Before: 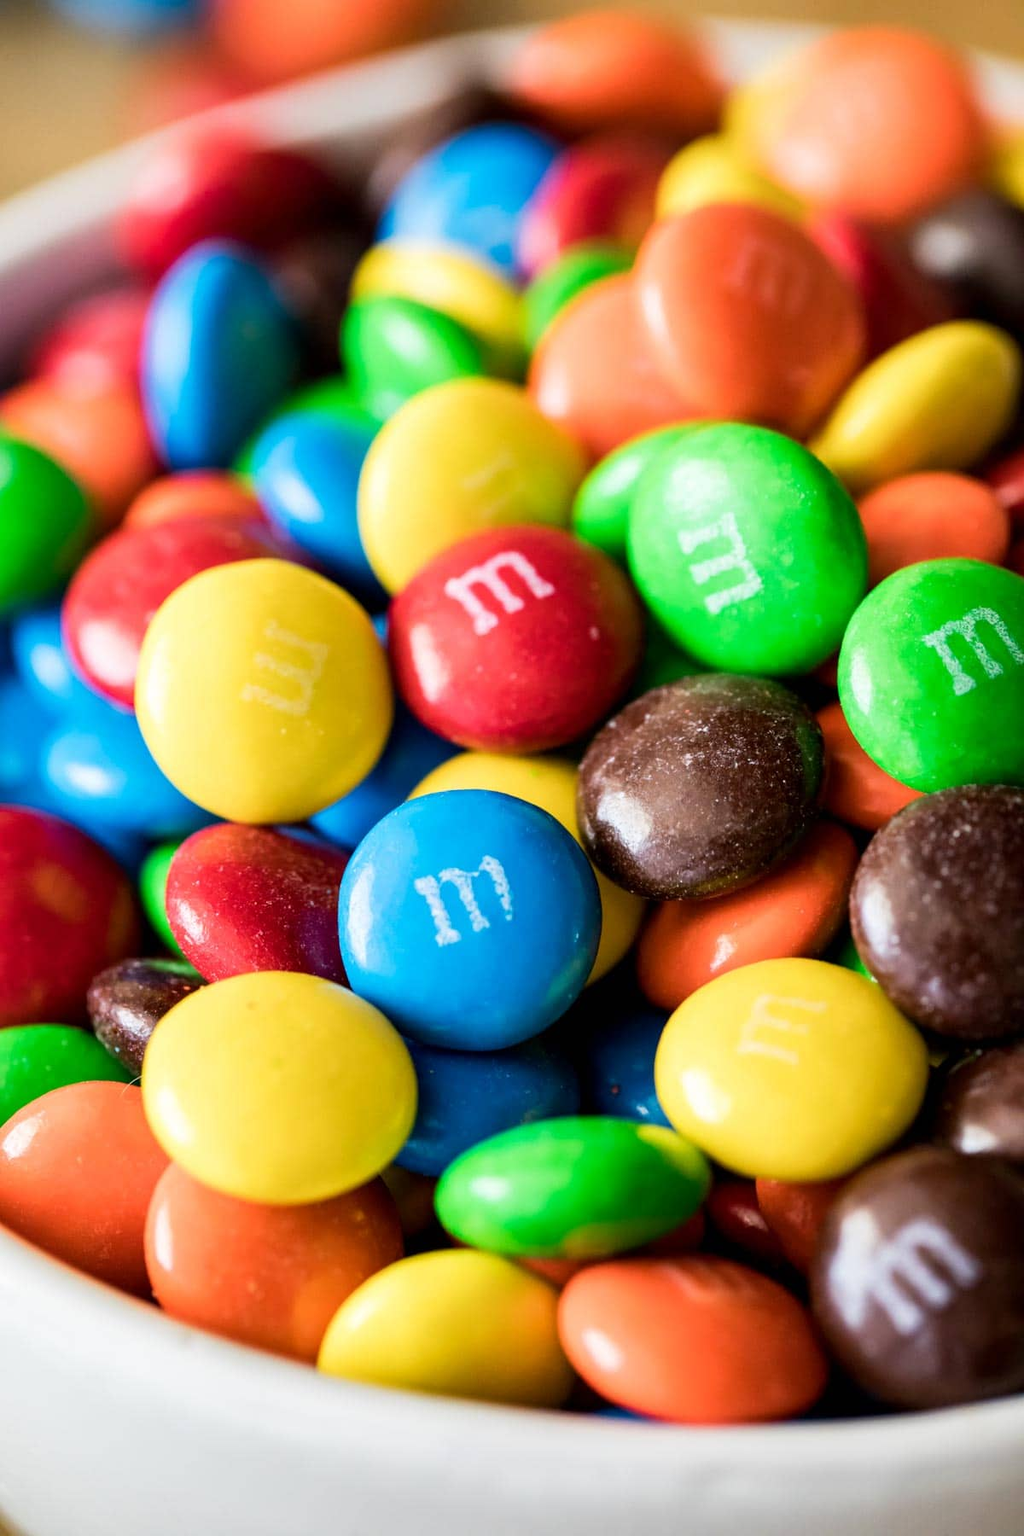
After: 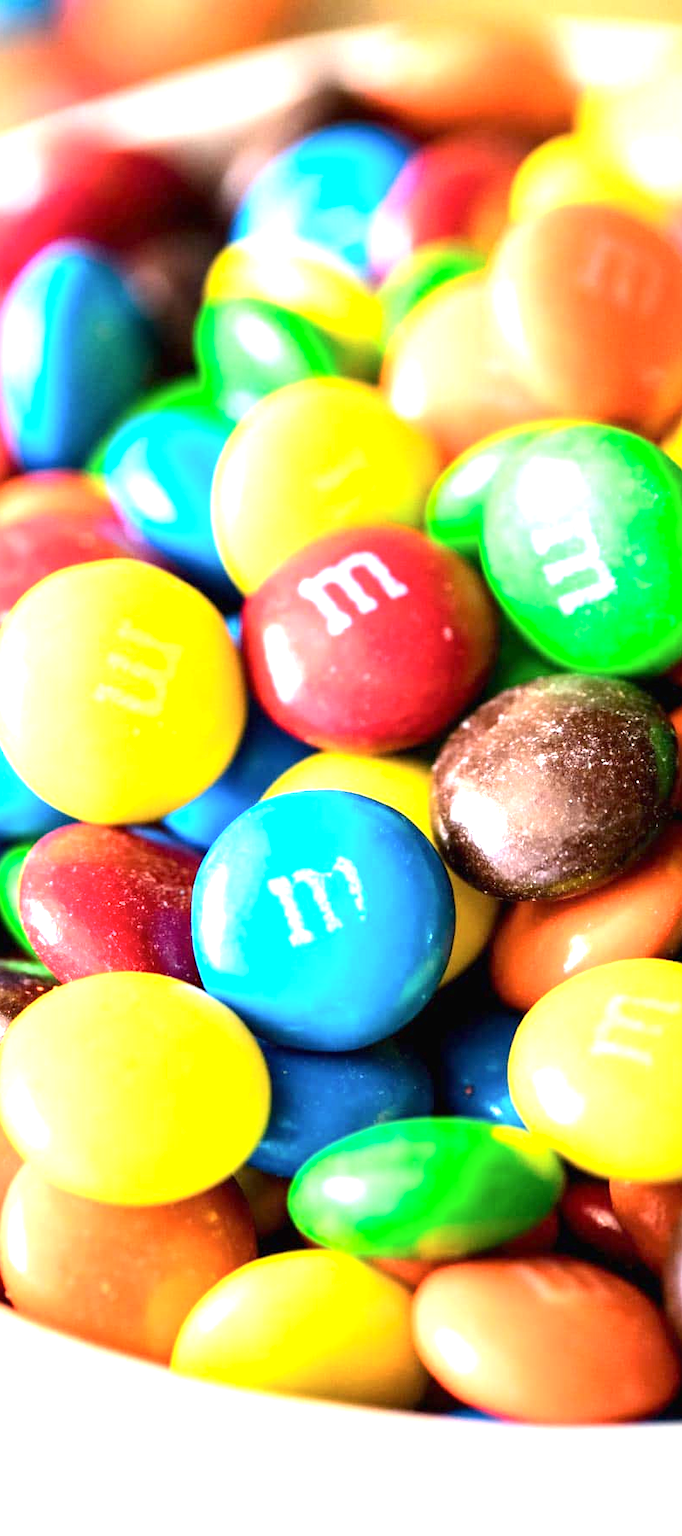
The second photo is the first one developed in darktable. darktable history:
crop and rotate: left 14.4%, right 18.973%
exposure: black level correction 0, exposure 1.483 EV, compensate highlight preservation false
contrast brightness saturation: contrast 0.147, brightness 0.051
